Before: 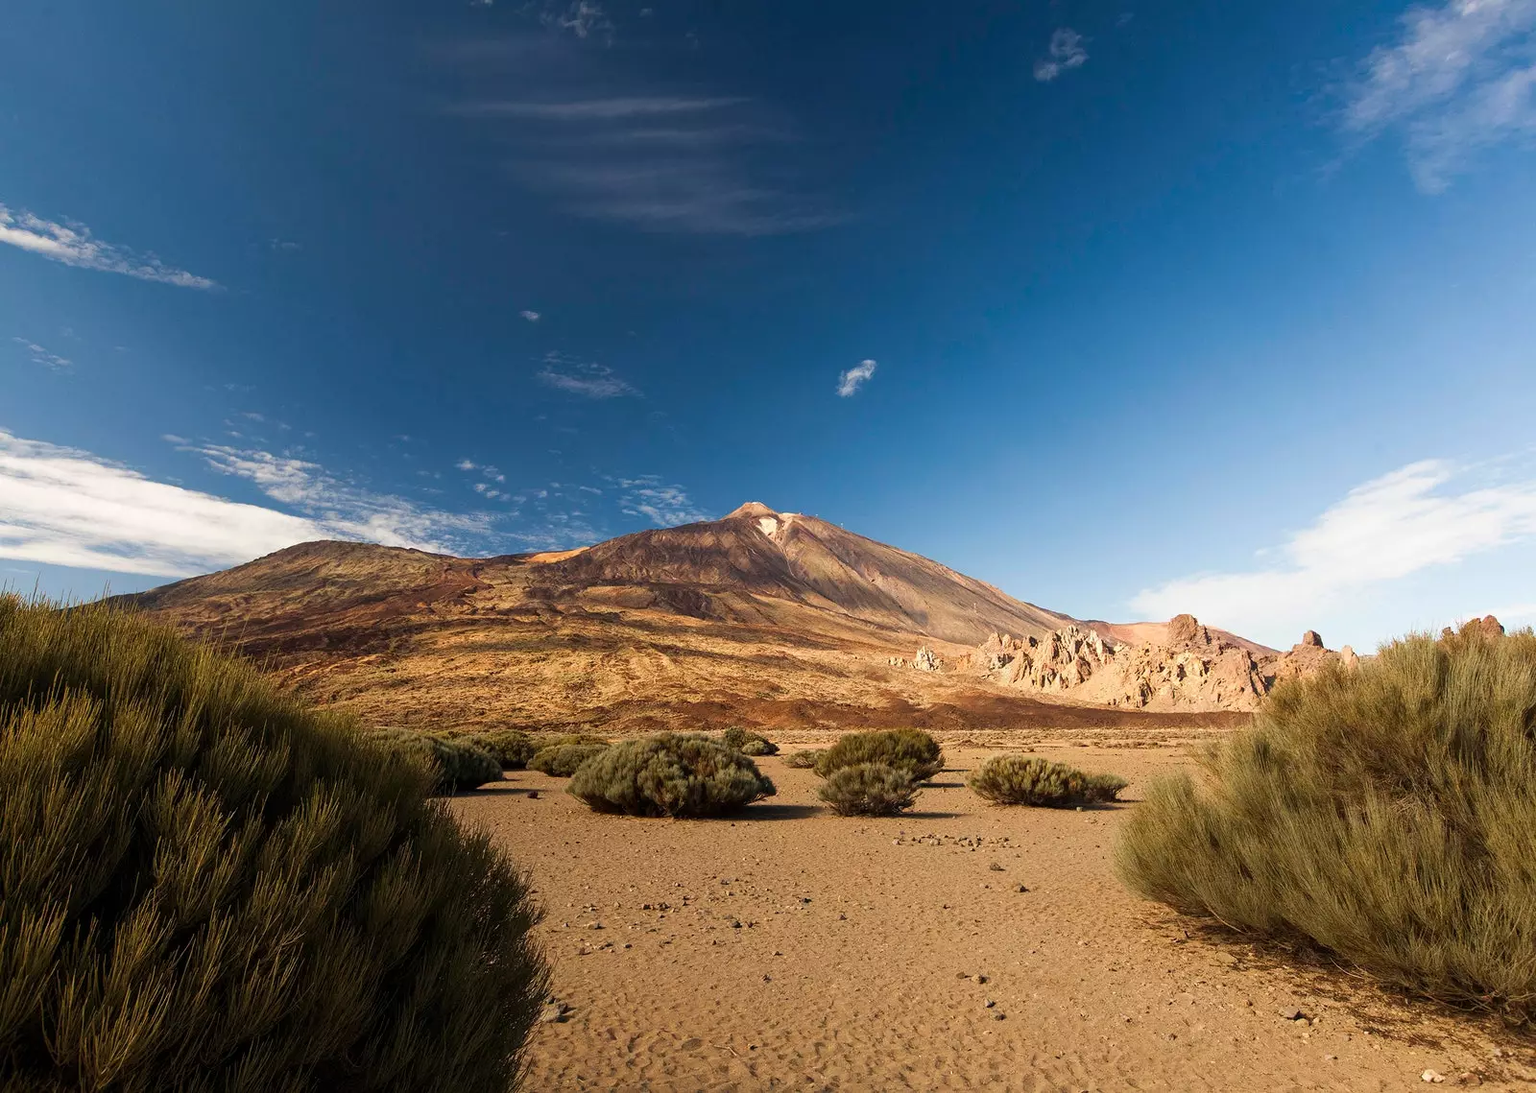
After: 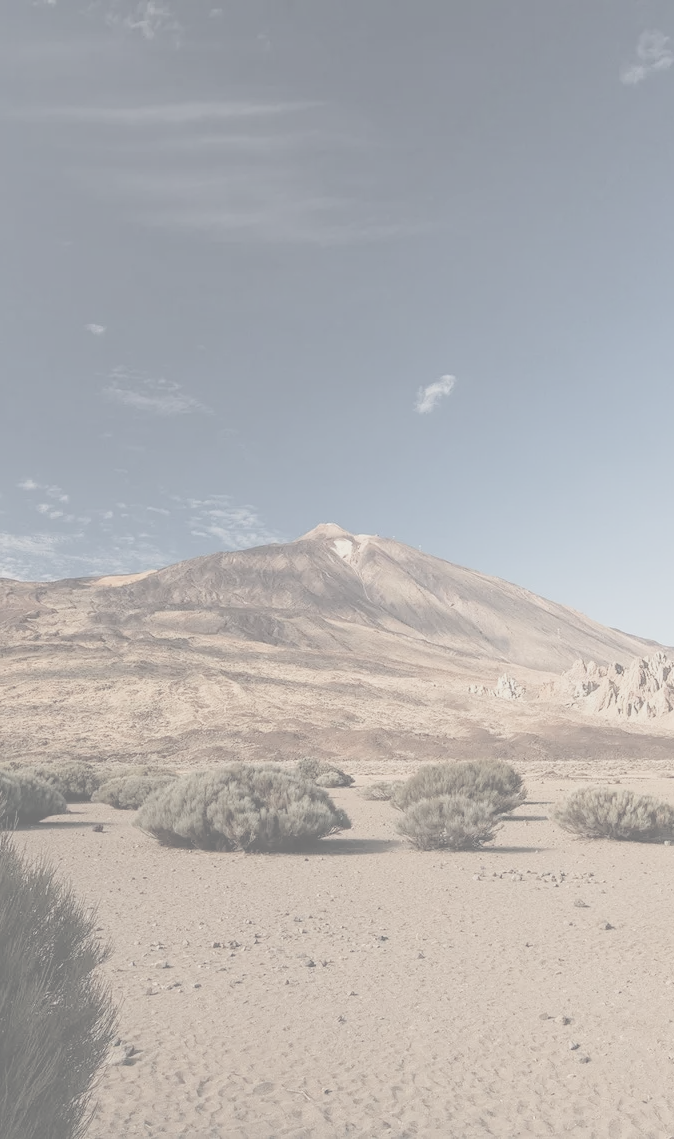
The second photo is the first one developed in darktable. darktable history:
contrast brightness saturation: contrast -0.32, brightness 0.75, saturation -0.78
crop: left 28.583%, right 29.231%
